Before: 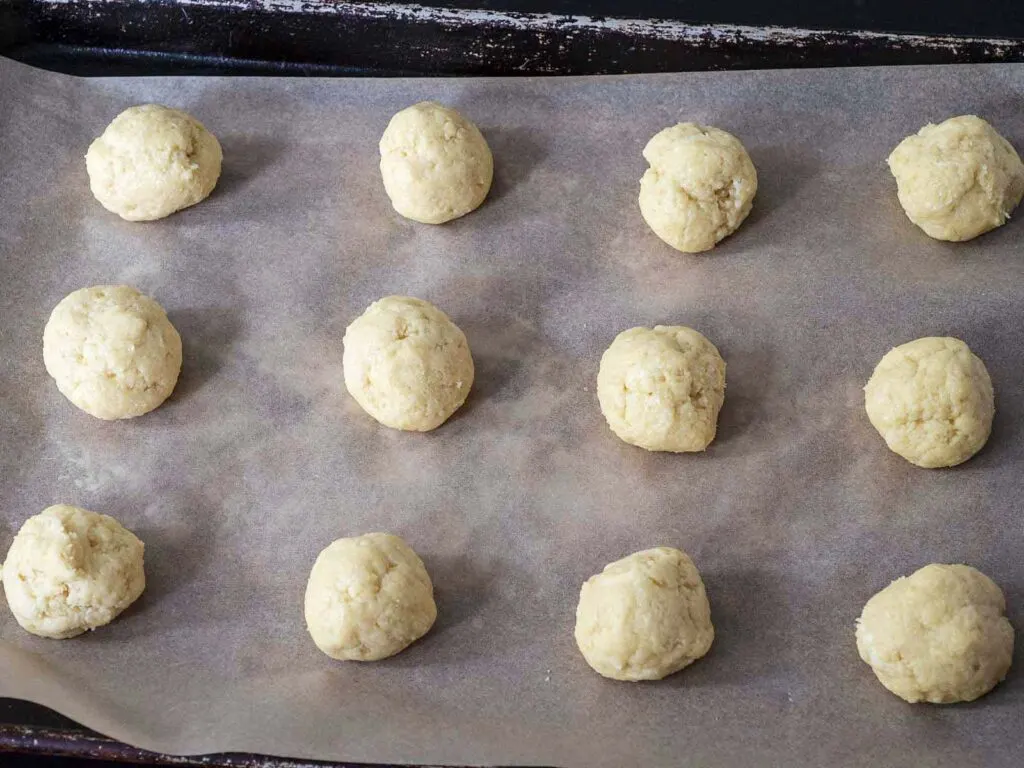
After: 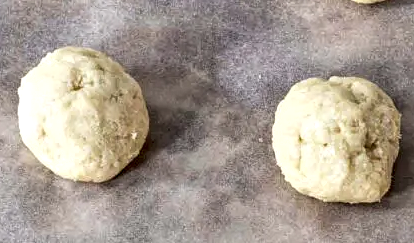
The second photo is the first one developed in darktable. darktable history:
local contrast: on, module defaults
contrast equalizer: octaves 7, y [[0.609, 0.611, 0.615, 0.613, 0.607, 0.603], [0.504, 0.498, 0.496, 0.499, 0.506, 0.516], [0 ×6], [0 ×6], [0 ×6]]
shadows and highlights: shadows -0.971, highlights 41.99, highlights color adjustment 55.28%
crop: left 31.822%, top 32.546%, right 27.727%, bottom 35.737%
